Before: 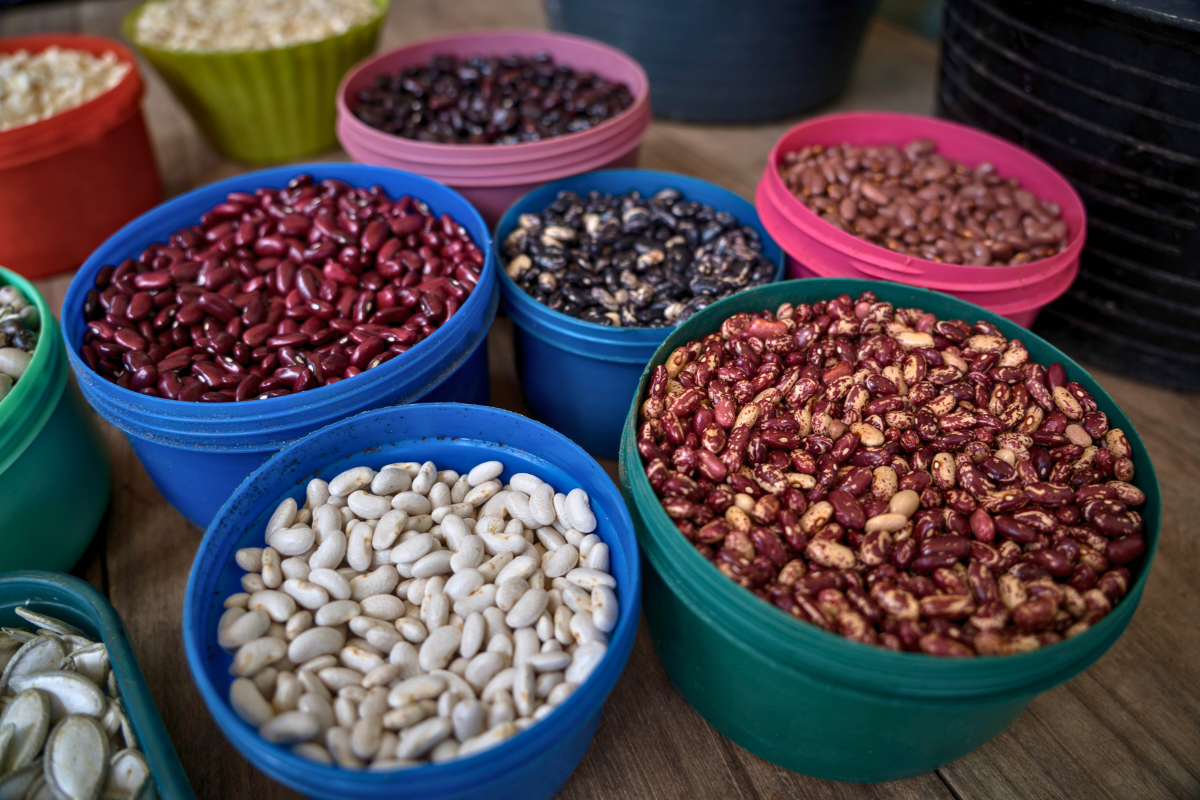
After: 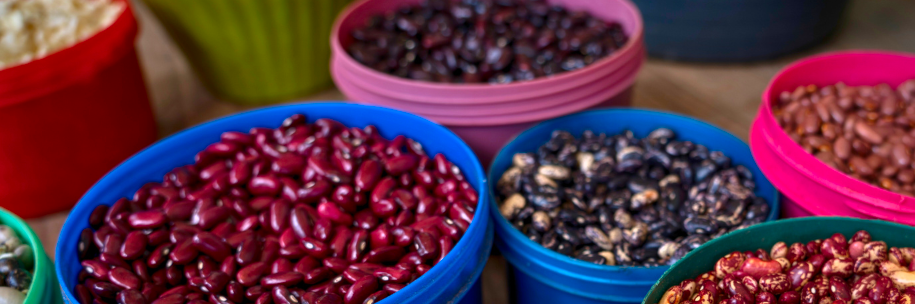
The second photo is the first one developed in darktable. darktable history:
contrast brightness saturation: brightness -0.02, saturation 0.35
crop: left 0.579%, top 7.627%, right 23.167%, bottom 54.275%
